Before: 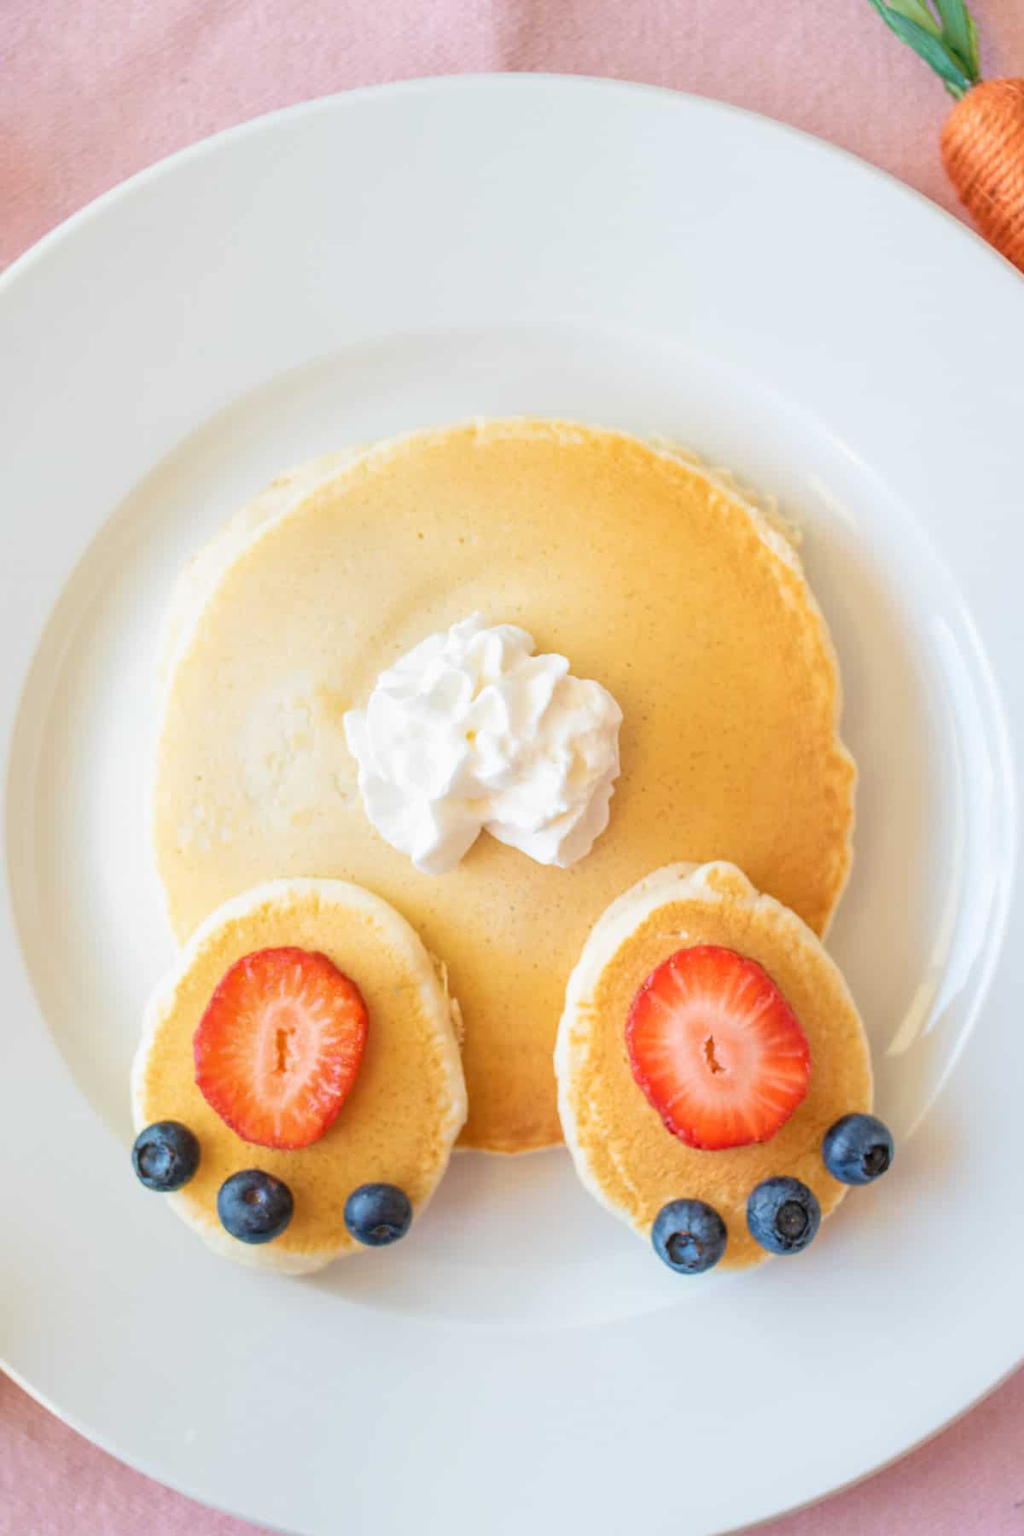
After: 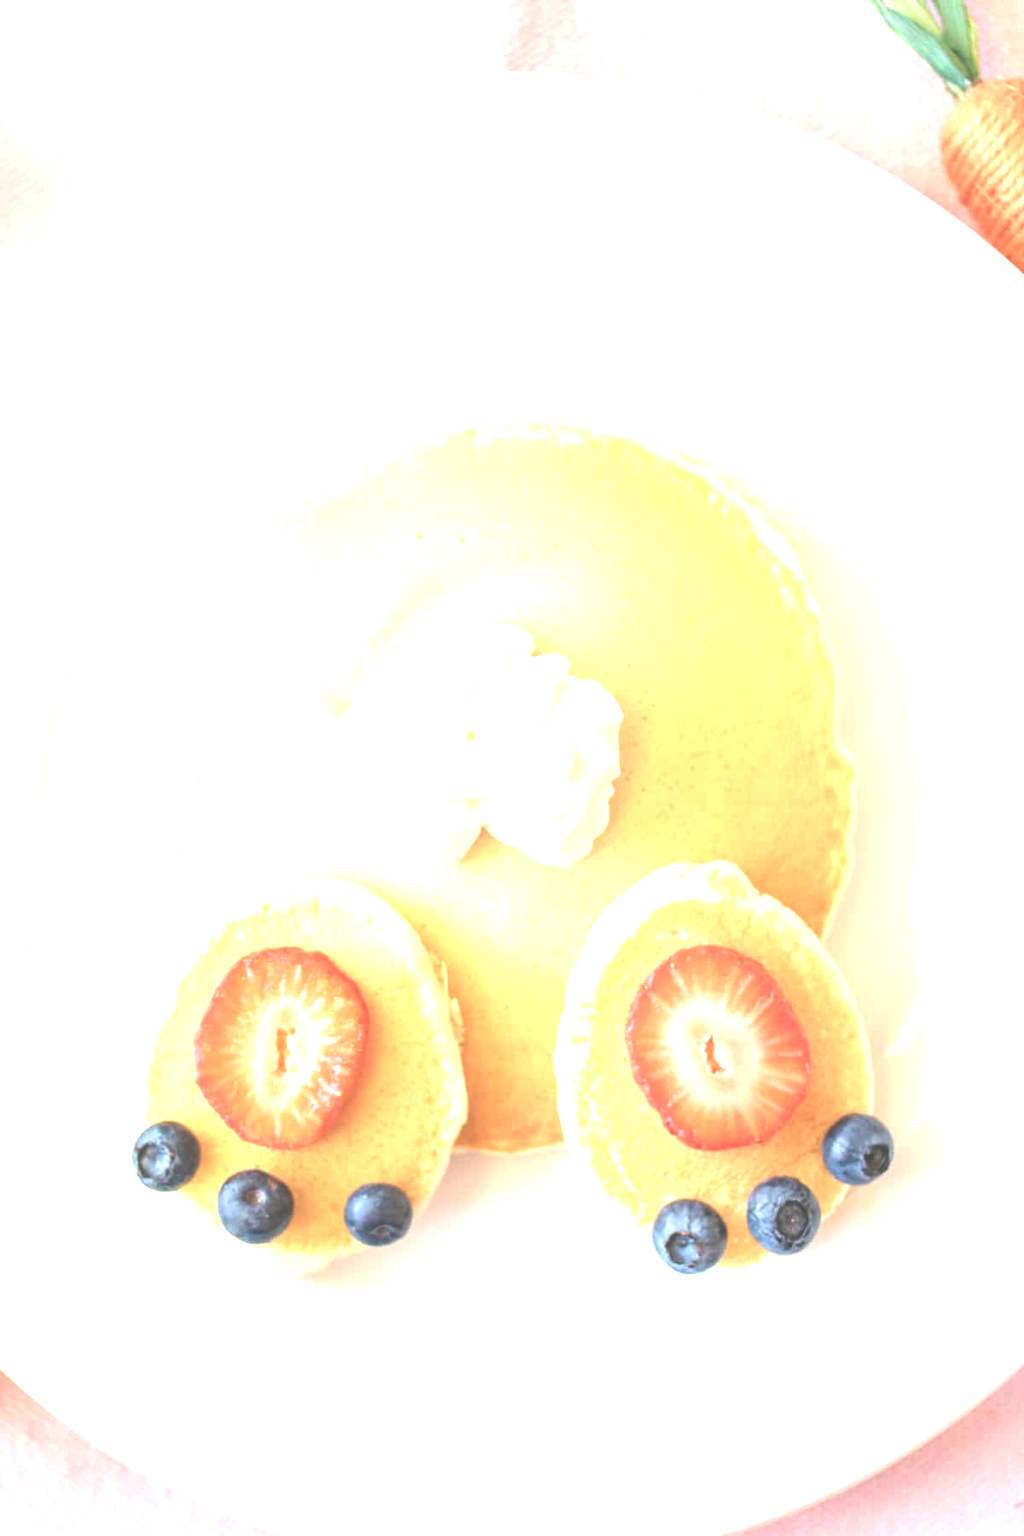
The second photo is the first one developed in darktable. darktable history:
color calibration: illuminant same as pipeline (D50), adaptation XYZ, x 0.346, y 0.357, temperature 5018.88 K
color correction: highlights a* 2.86, highlights b* 5, shadows a* -2.34, shadows b* -4.85, saturation 0.786
exposure: black level correction -0.024, exposure 1.394 EV, compensate exposure bias true, compensate highlight preservation false
